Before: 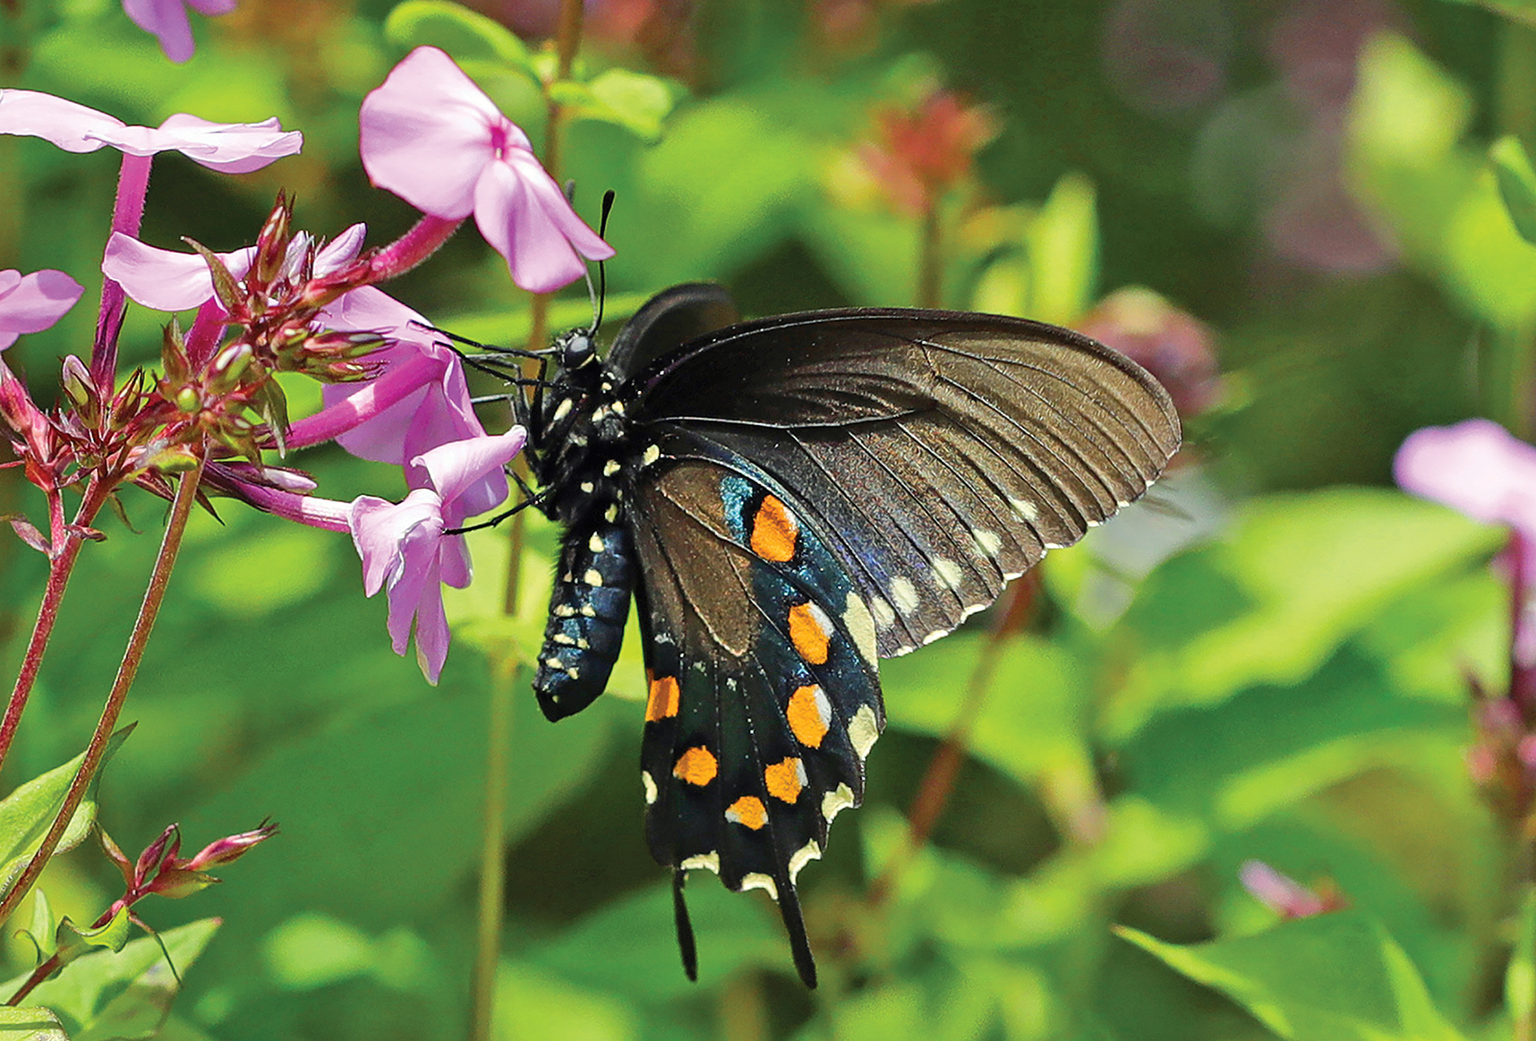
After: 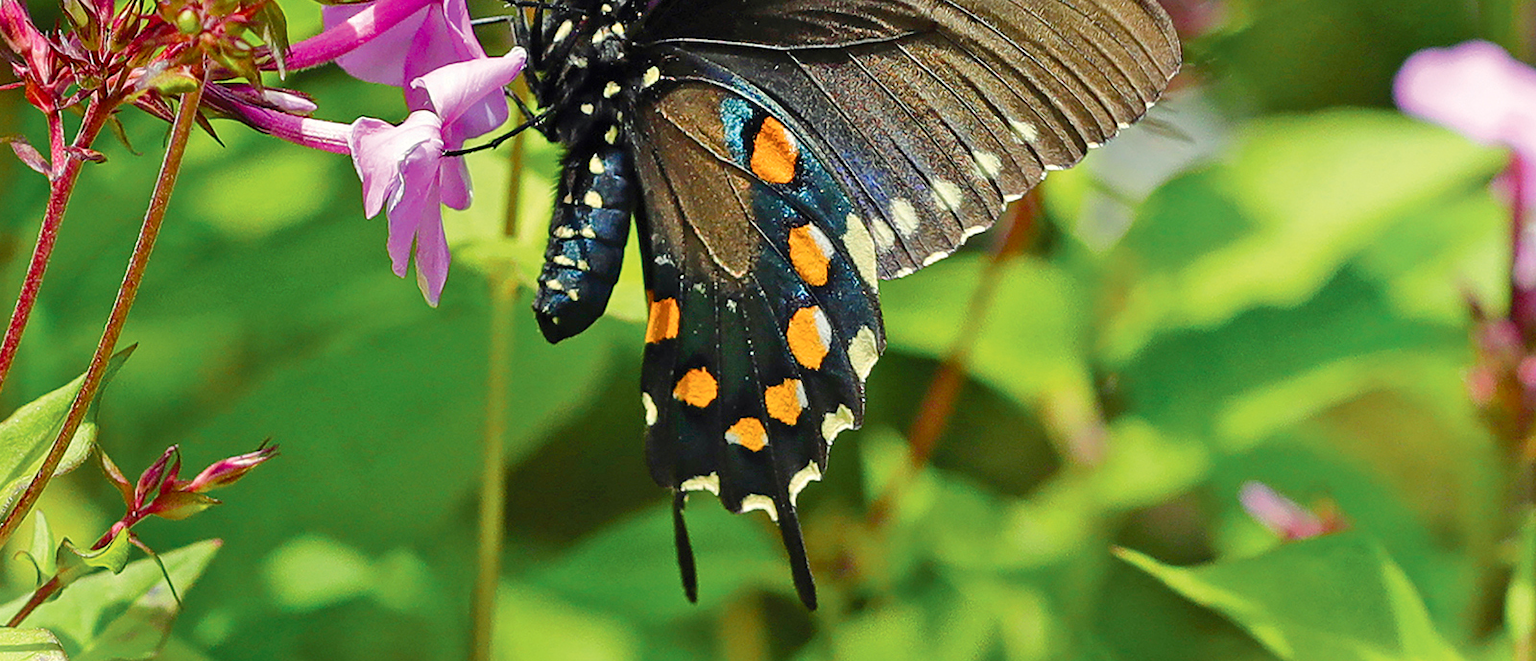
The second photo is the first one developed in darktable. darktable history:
color balance rgb: perceptual saturation grading › global saturation 20%, perceptual saturation grading › highlights -25%, perceptual saturation grading › shadows 25%
shadows and highlights: highlights 70.7, soften with gaussian
white balance: red 1.009, blue 0.985
crop and rotate: top 36.435%
